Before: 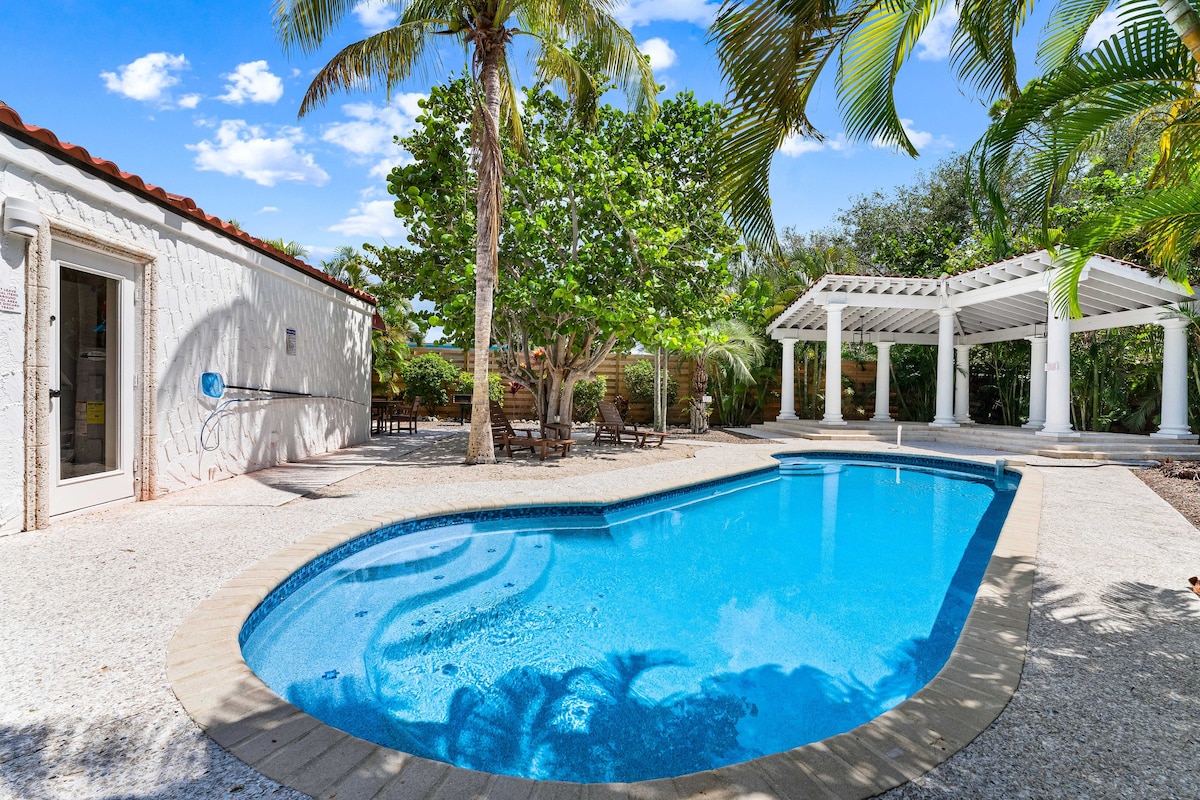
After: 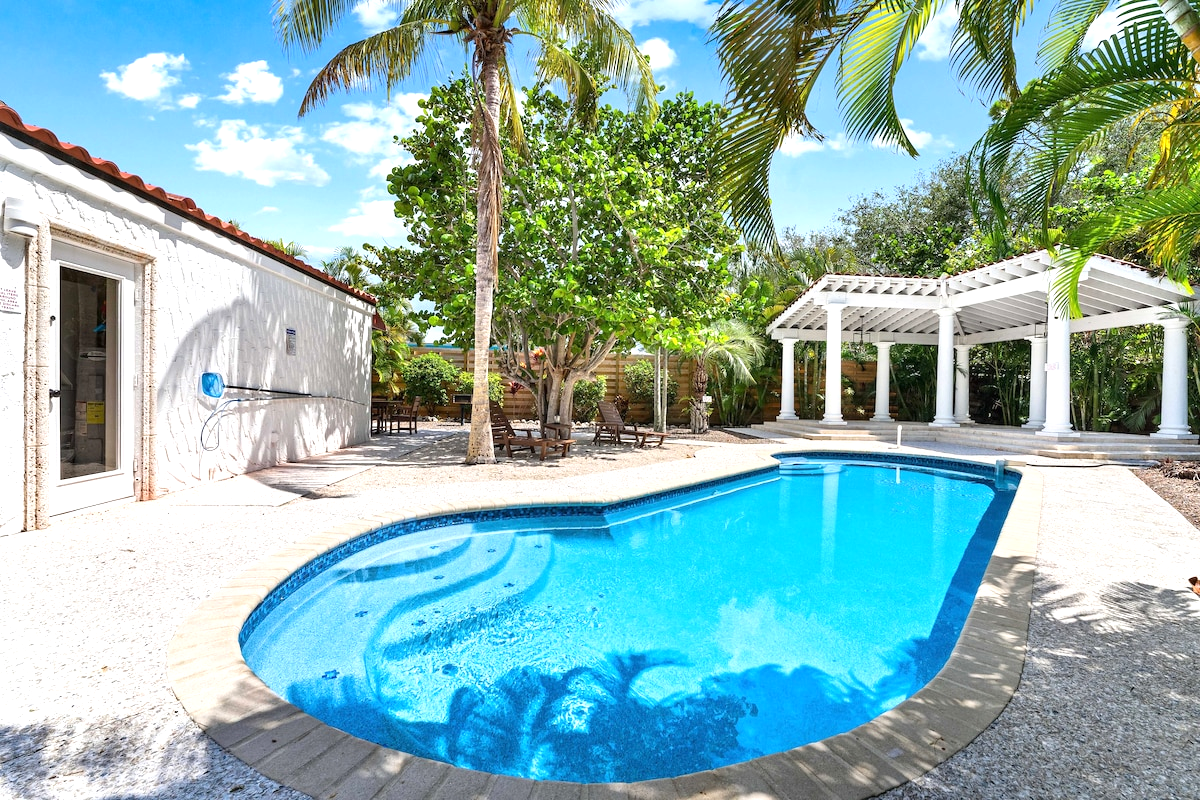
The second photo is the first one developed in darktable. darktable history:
exposure: exposure 0.548 EV, compensate exposure bias true, compensate highlight preservation false
